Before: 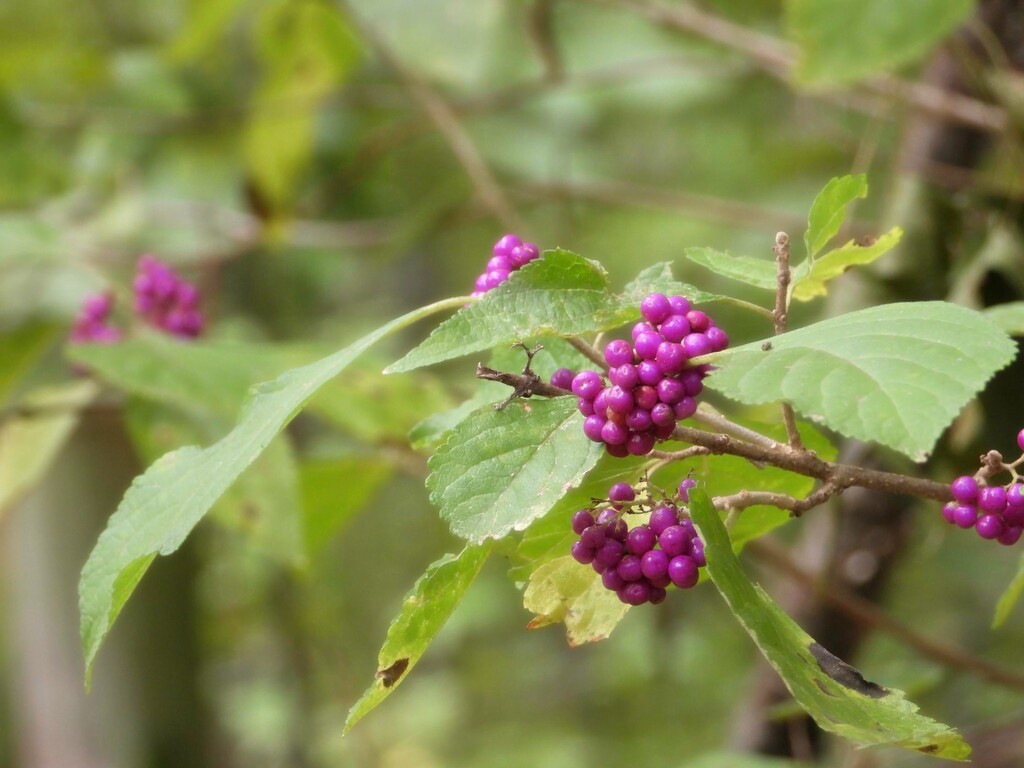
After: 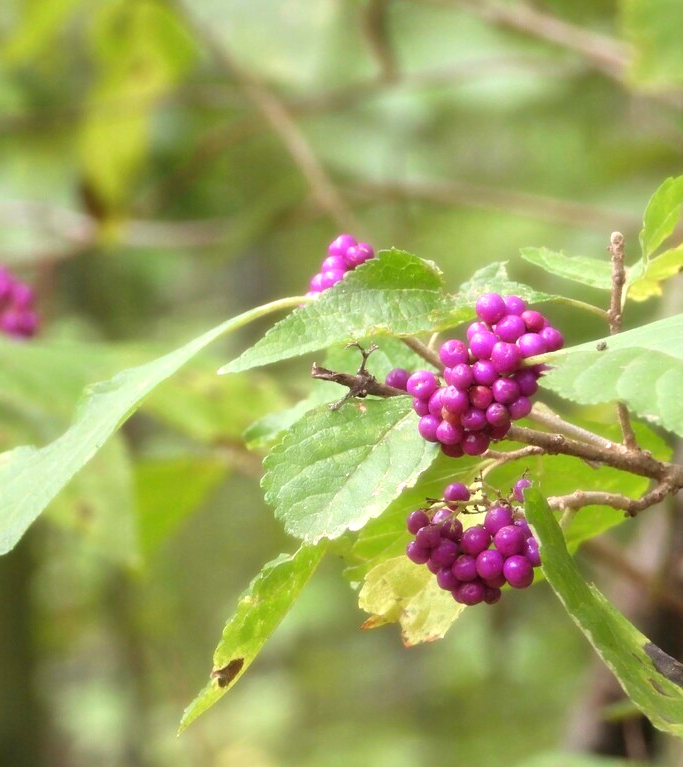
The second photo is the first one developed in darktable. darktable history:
exposure: black level correction 0, exposure 0.499 EV, compensate highlight preservation false
crop and rotate: left 16.179%, right 17.056%
